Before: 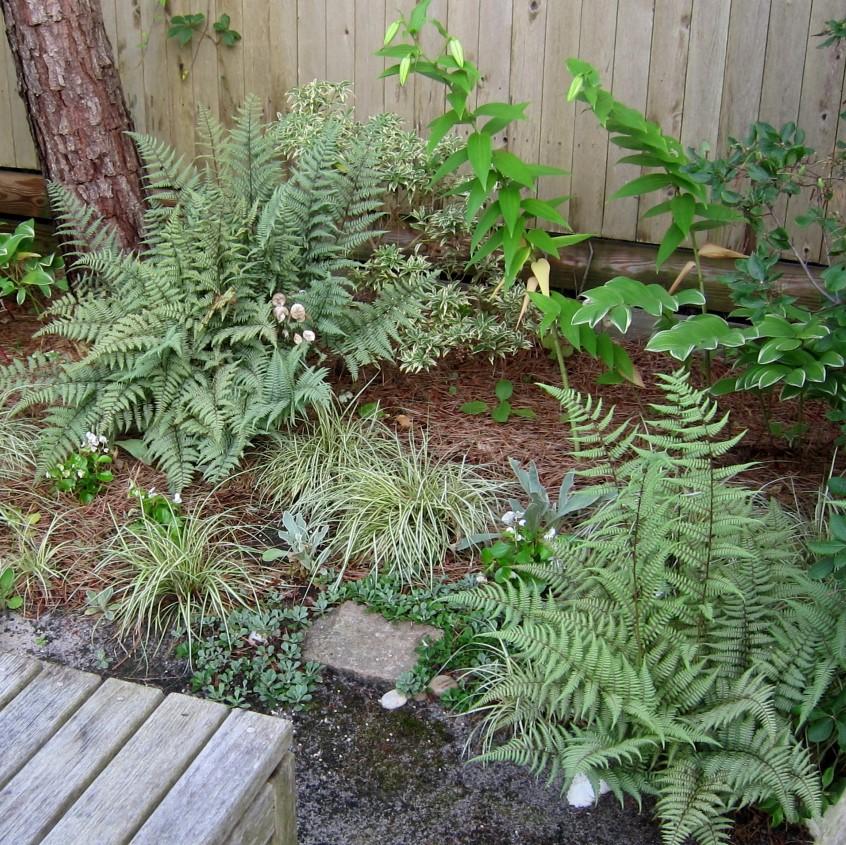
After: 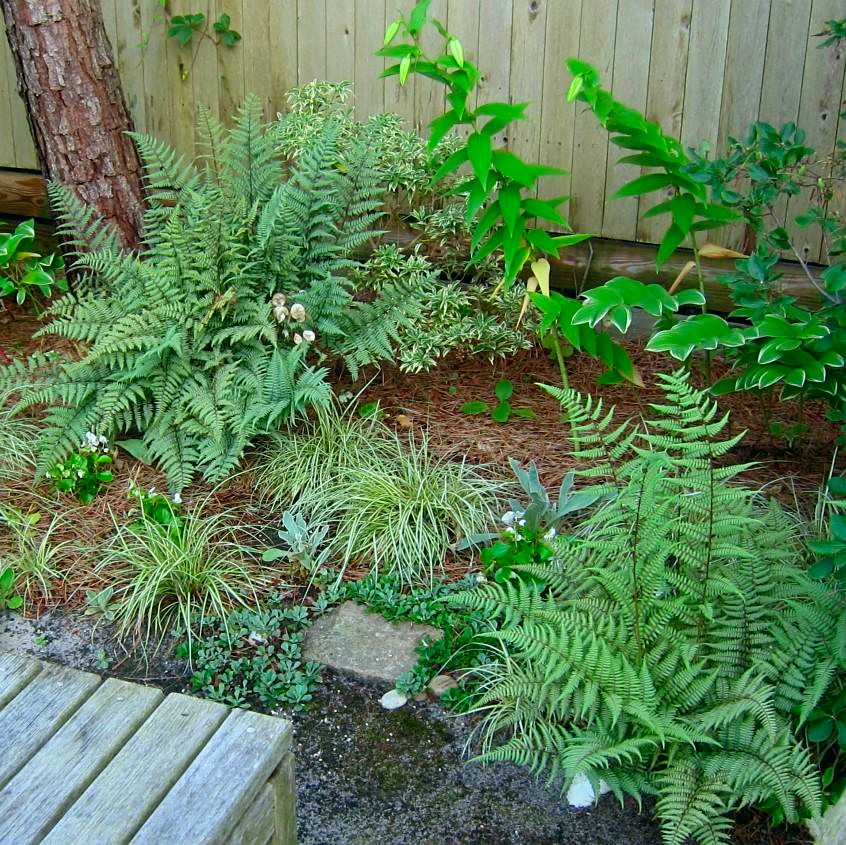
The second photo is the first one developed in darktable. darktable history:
color correction: highlights a* -7.42, highlights b* 1.38, shadows a* -3.62, saturation 1.45
local contrast: mode bilateral grid, contrast 100, coarseness 99, detail 93%, midtone range 0.2
sharpen: amount 0.202
